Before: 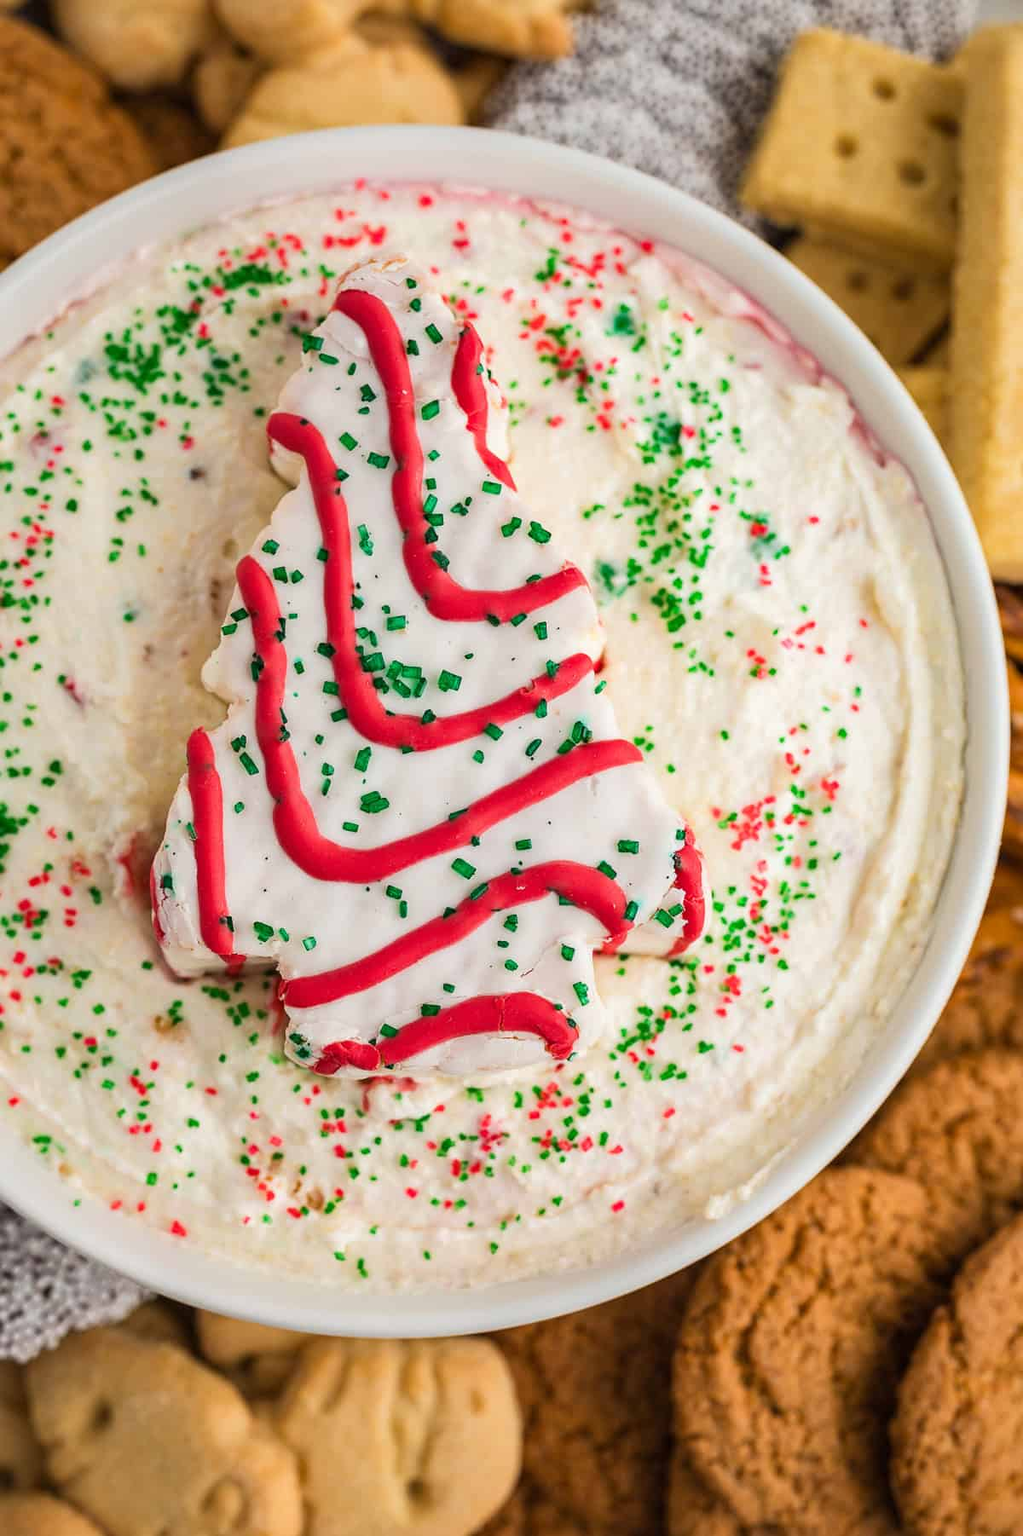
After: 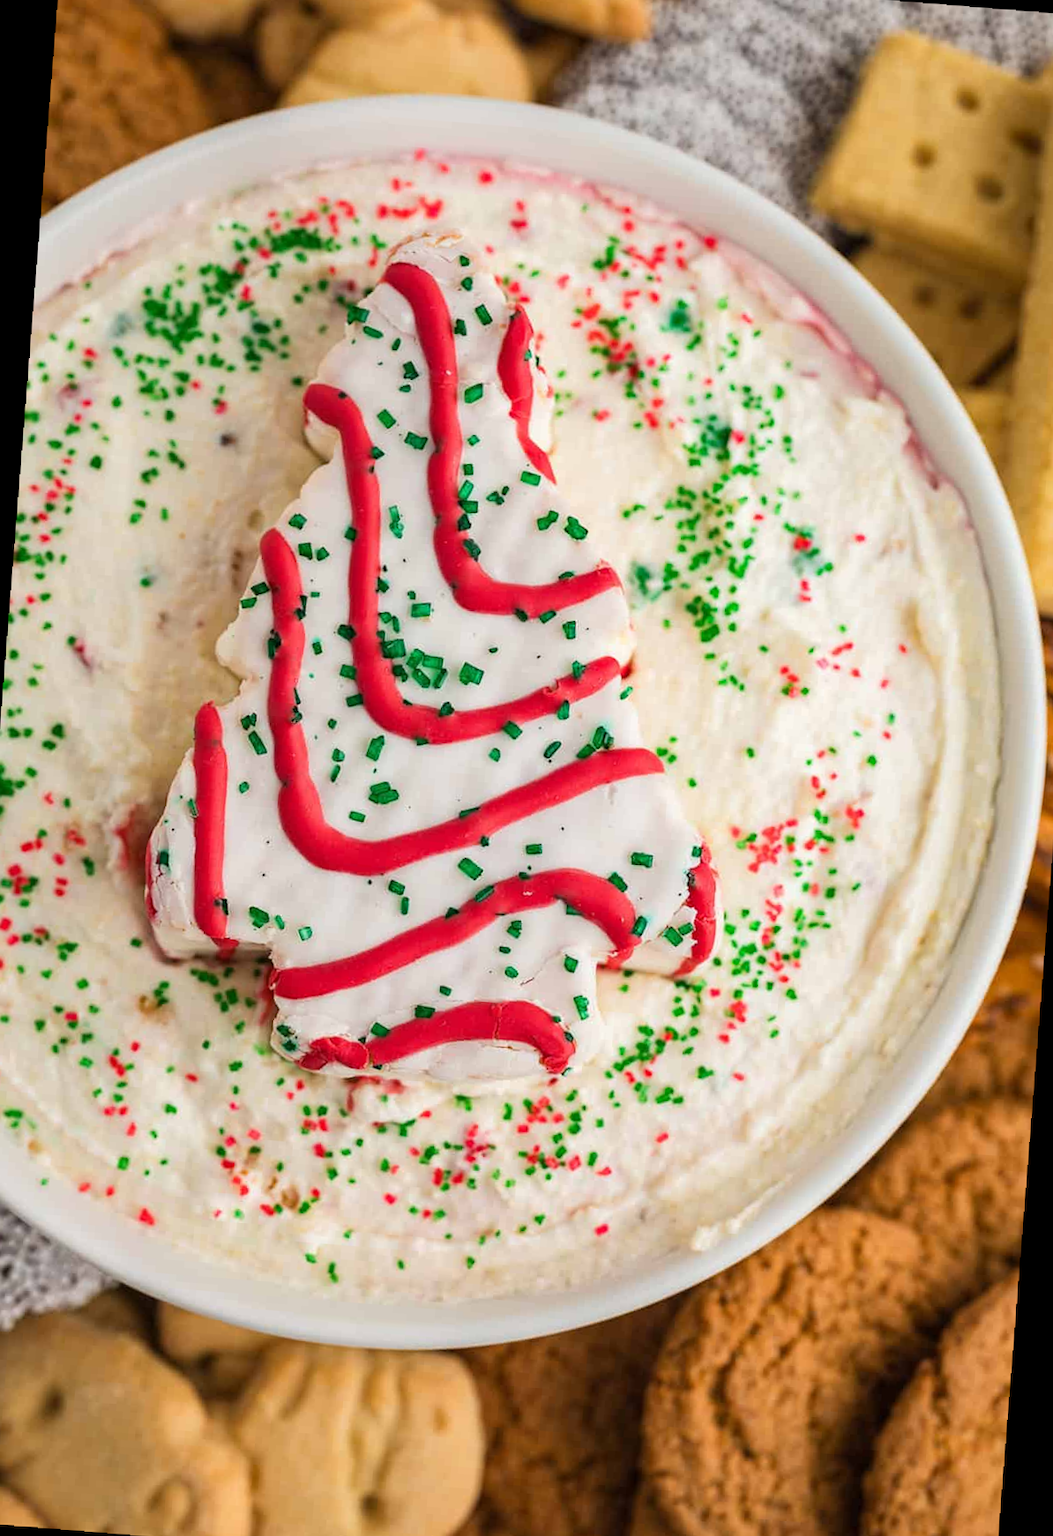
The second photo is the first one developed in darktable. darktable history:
crop and rotate: angle -2.38°
rotate and perspective: rotation 2.17°, automatic cropping off
